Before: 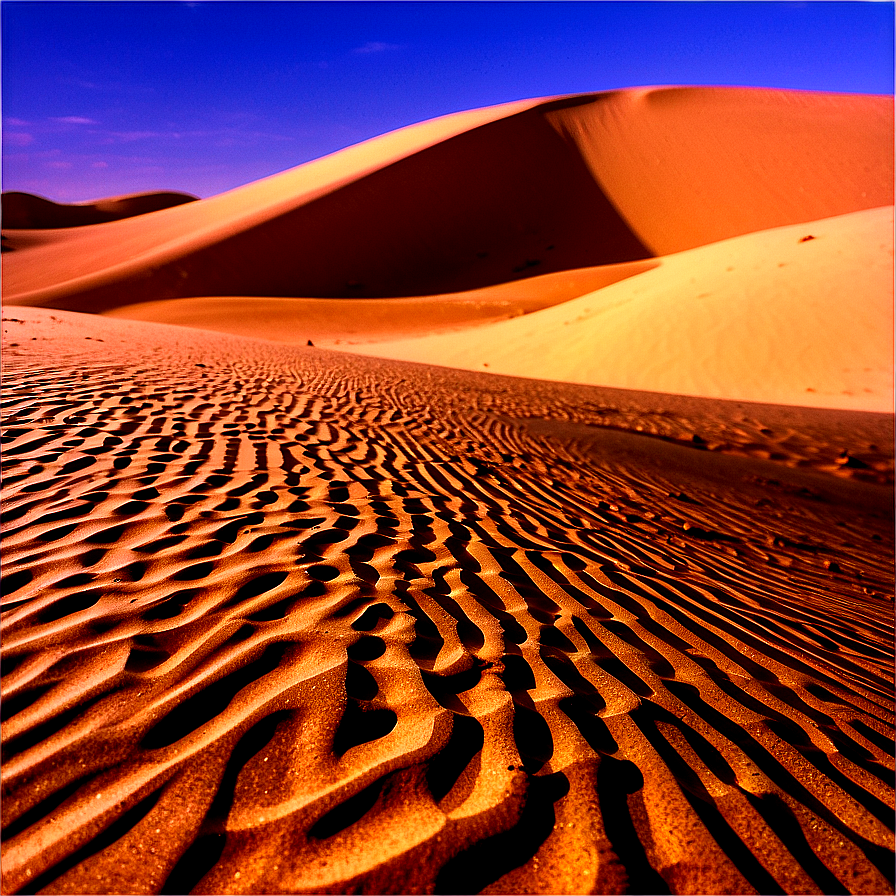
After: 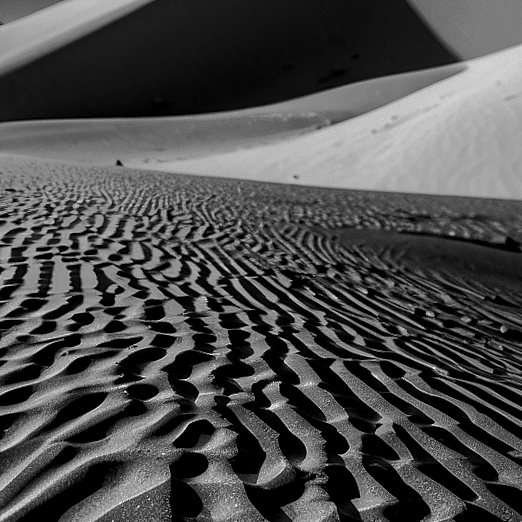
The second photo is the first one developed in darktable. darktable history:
monochrome: a 16.01, b -2.65, highlights 0.52
crop and rotate: left 22.13%, top 22.054%, right 22.026%, bottom 22.102%
local contrast: on, module defaults
base curve: curves: ch0 [(0, 0) (0.595, 0.418) (1, 1)], preserve colors none
rotate and perspective: rotation -2.56°, automatic cropping off
